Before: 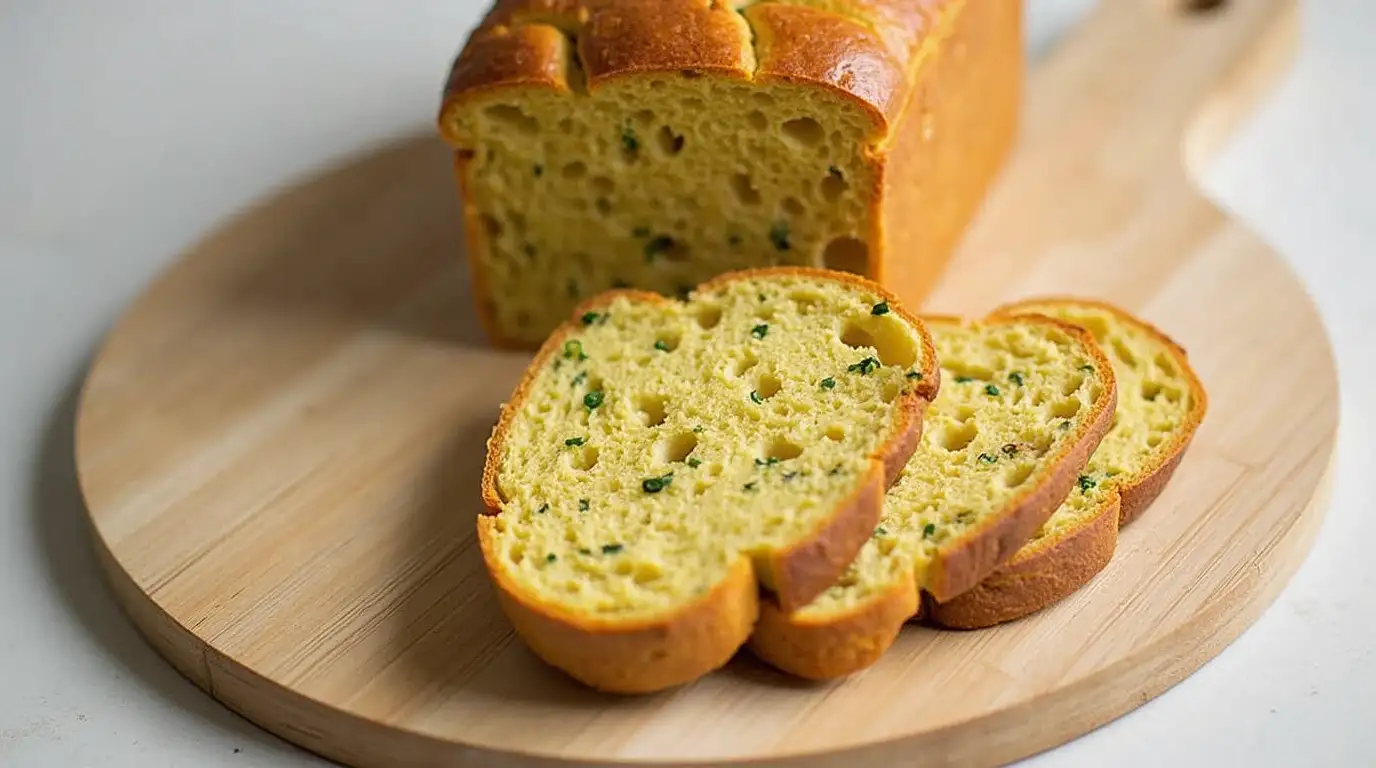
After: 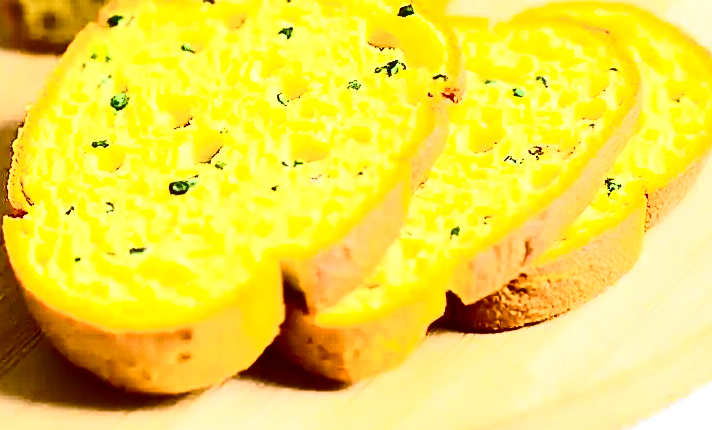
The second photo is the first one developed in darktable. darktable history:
crop: left 34.479%, top 38.822%, right 13.718%, bottom 5.172%
exposure: exposure 1 EV, compensate highlight preservation false
contrast brightness saturation: contrast 0.93, brightness 0.2
color correction: highlights a* -0.482, highlights b* 0.161, shadows a* 4.66, shadows b* 20.72
color balance rgb: perceptual saturation grading › global saturation 25%, perceptual brilliance grading › mid-tones 10%, perceptual brilliance grading › shadows 15%, global vibrance 20%
